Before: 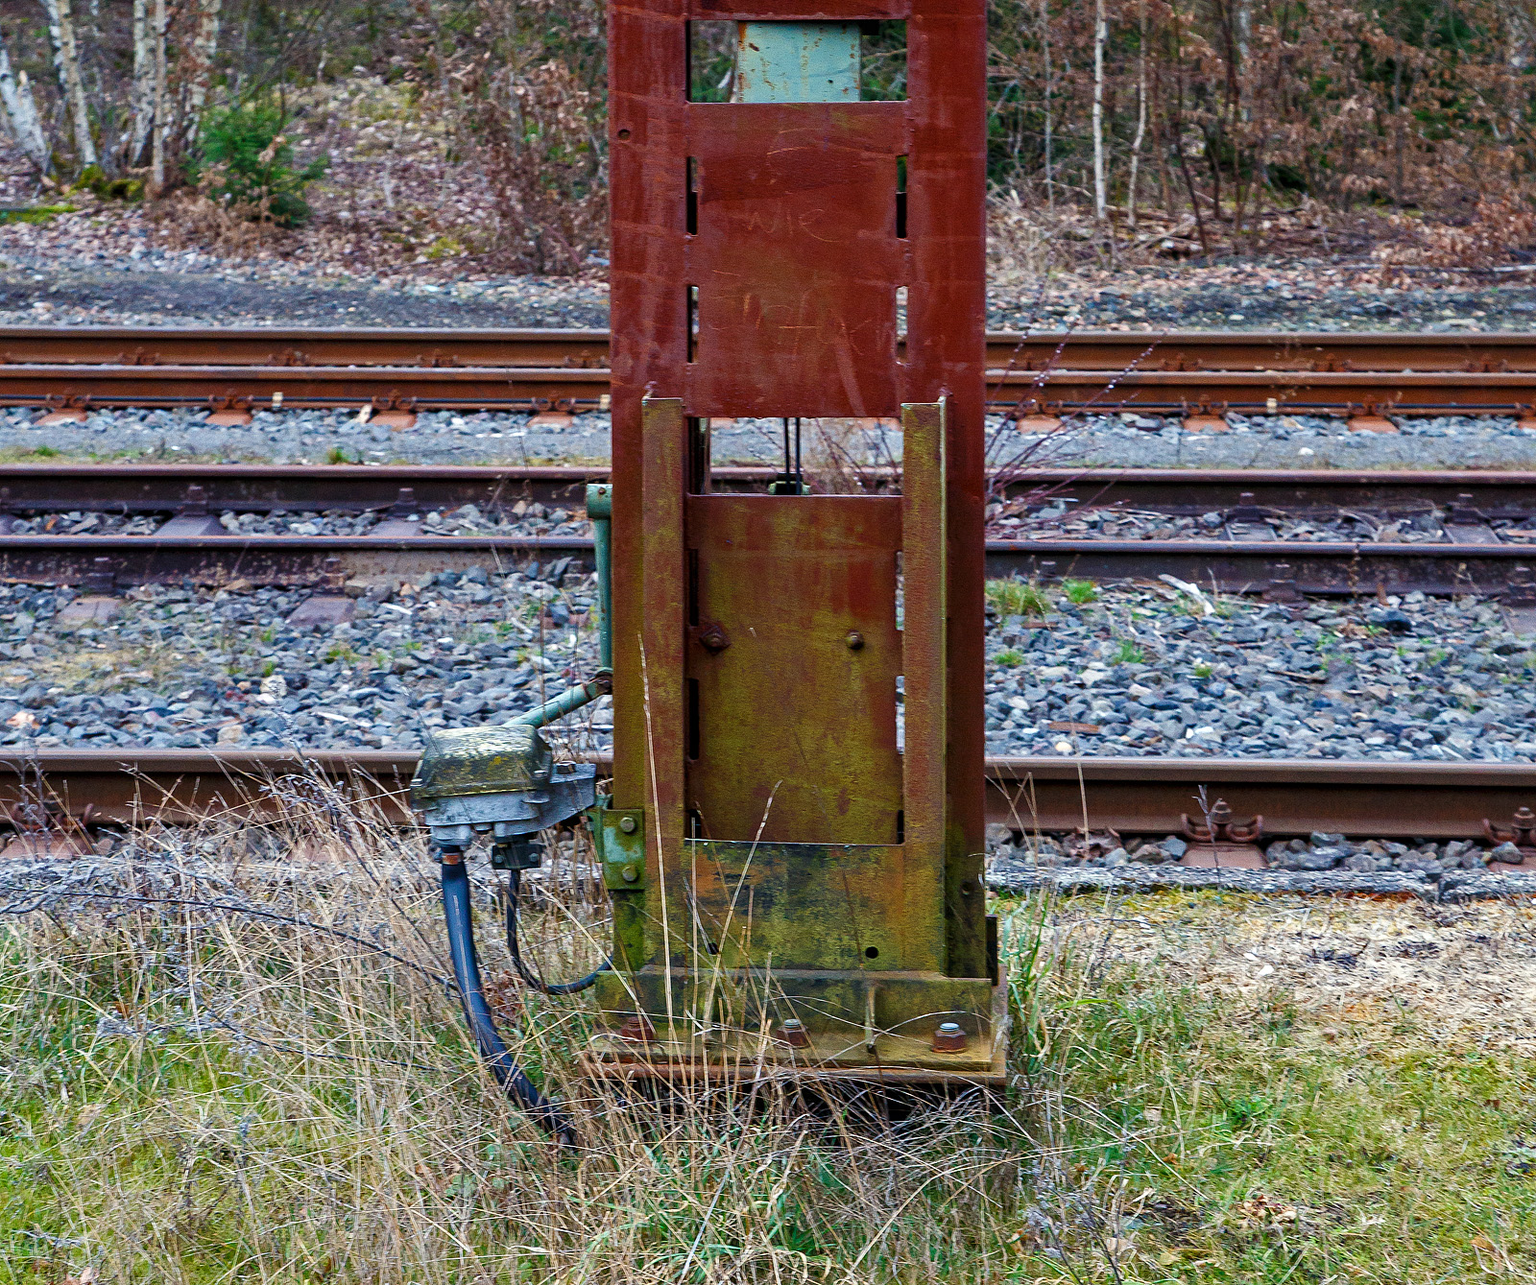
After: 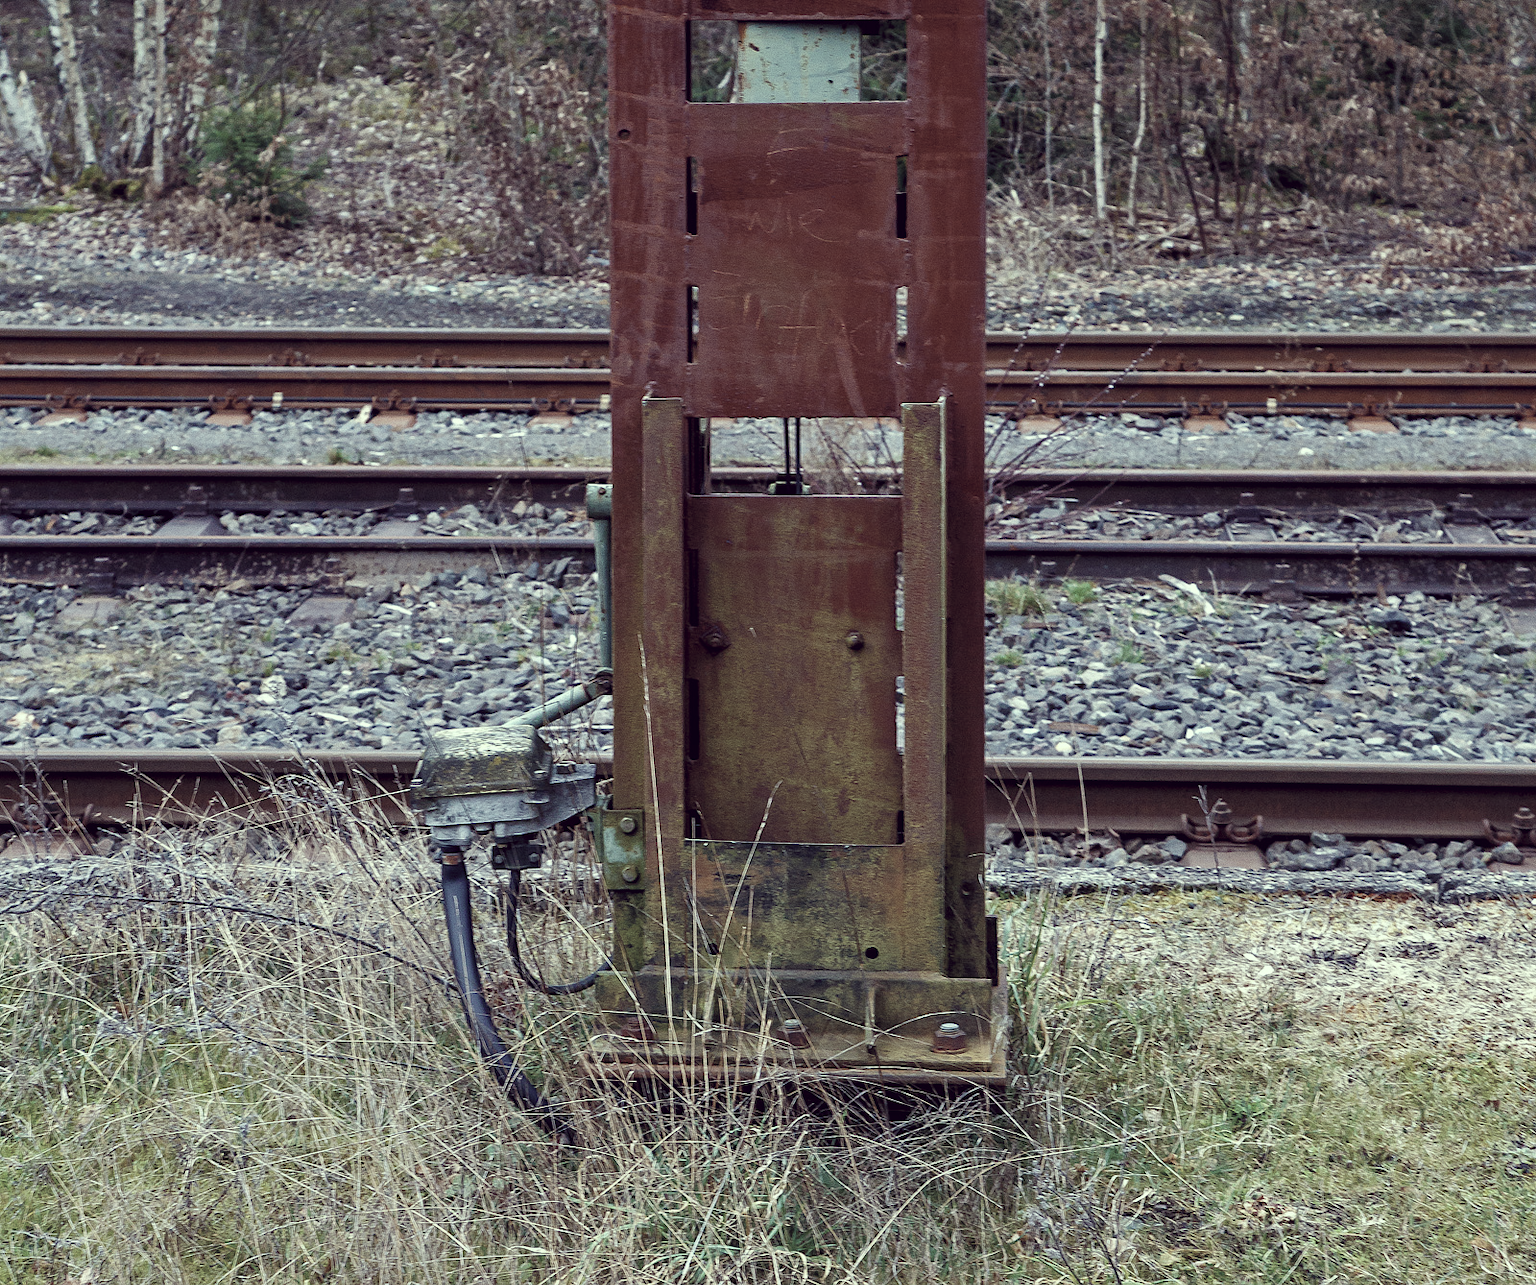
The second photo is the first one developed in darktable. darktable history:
color correction: highlights a* -20.13, highlights b* 20.93, shadows a* 19.69, shadows b* -20.19, saturation 0.421
